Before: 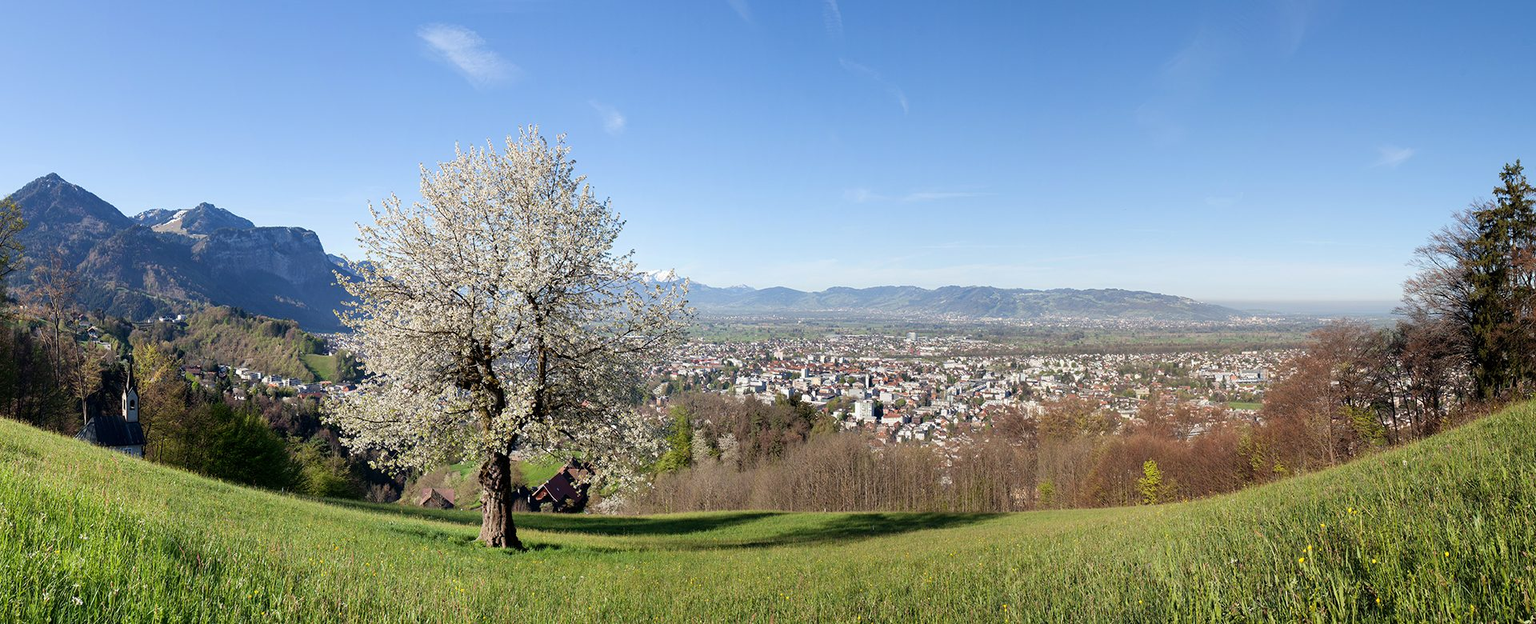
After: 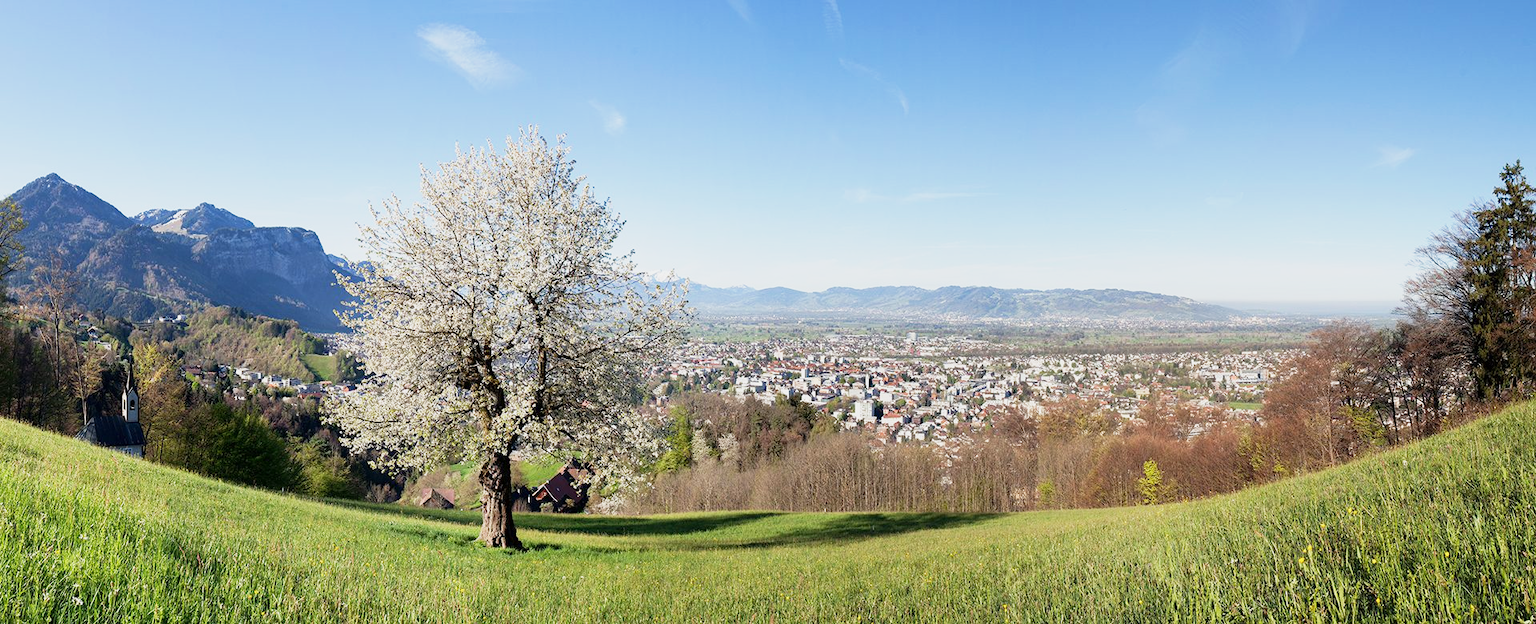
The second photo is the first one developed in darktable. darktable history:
base curve: curves: ch0 [(0, 0) (0.088, 0.125) (0.176, 0.251) (0.354, 0.501) (0.613, 0.749) (1, 0.877)], preserve colors none
exposure: compensate highlight preservation false
